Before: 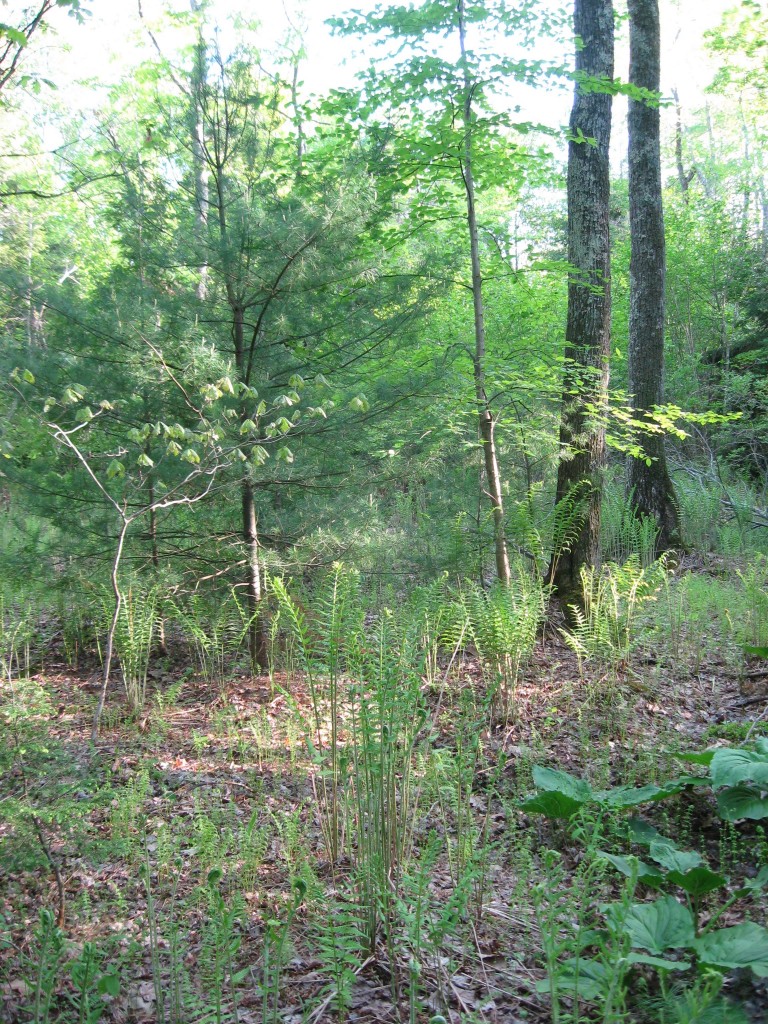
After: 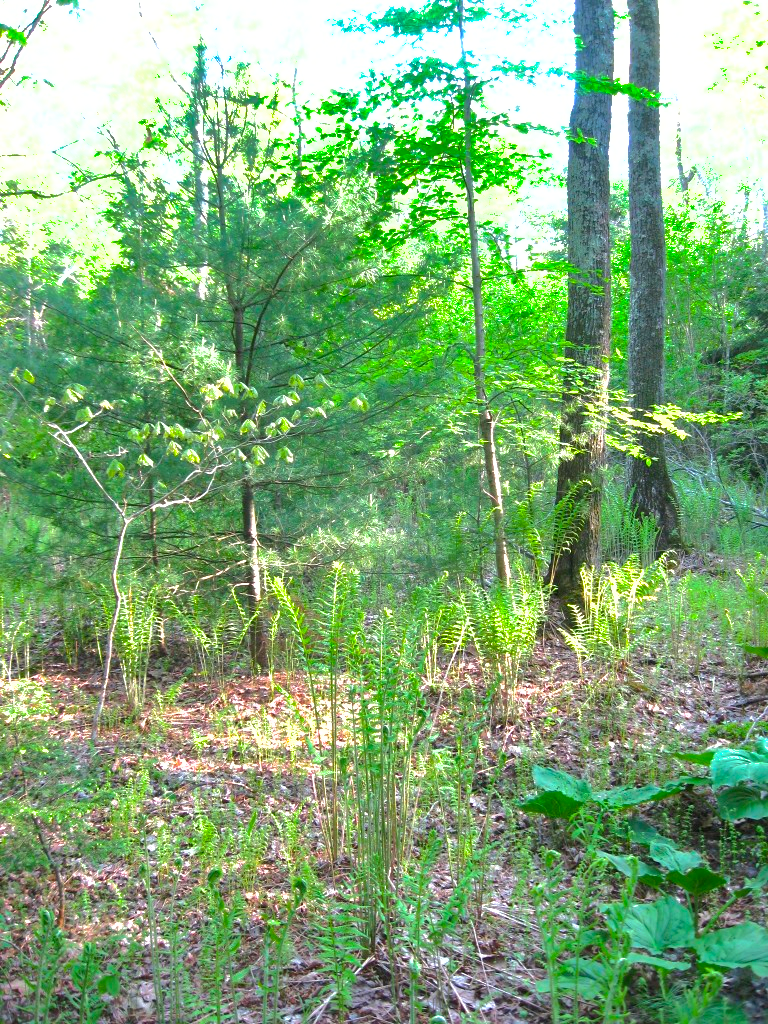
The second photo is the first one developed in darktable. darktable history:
color balance rgb: power › hue 324.54°, linear chroma grading › shadows -7.869%, linear chroma grading › global chroma 9.732%, perceptual saturation grading › global saturation 29.983%, perceptual brilliance grading › global brilliance 29.357%
shadows and highlights: shadows 39.82, highlights -59.81
